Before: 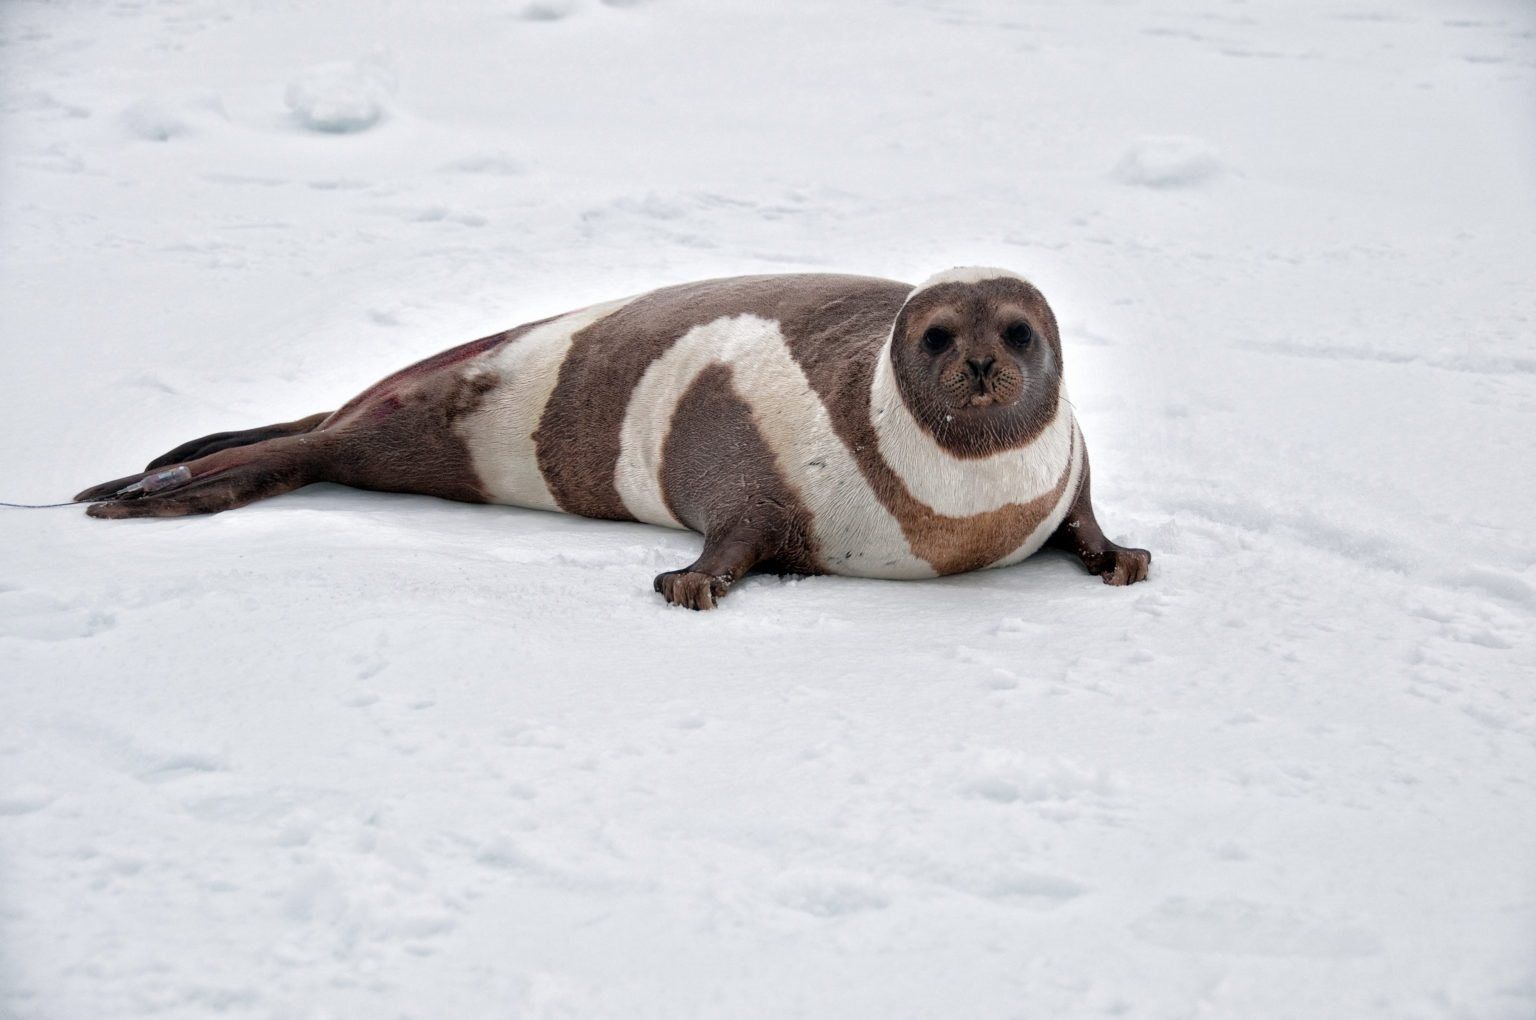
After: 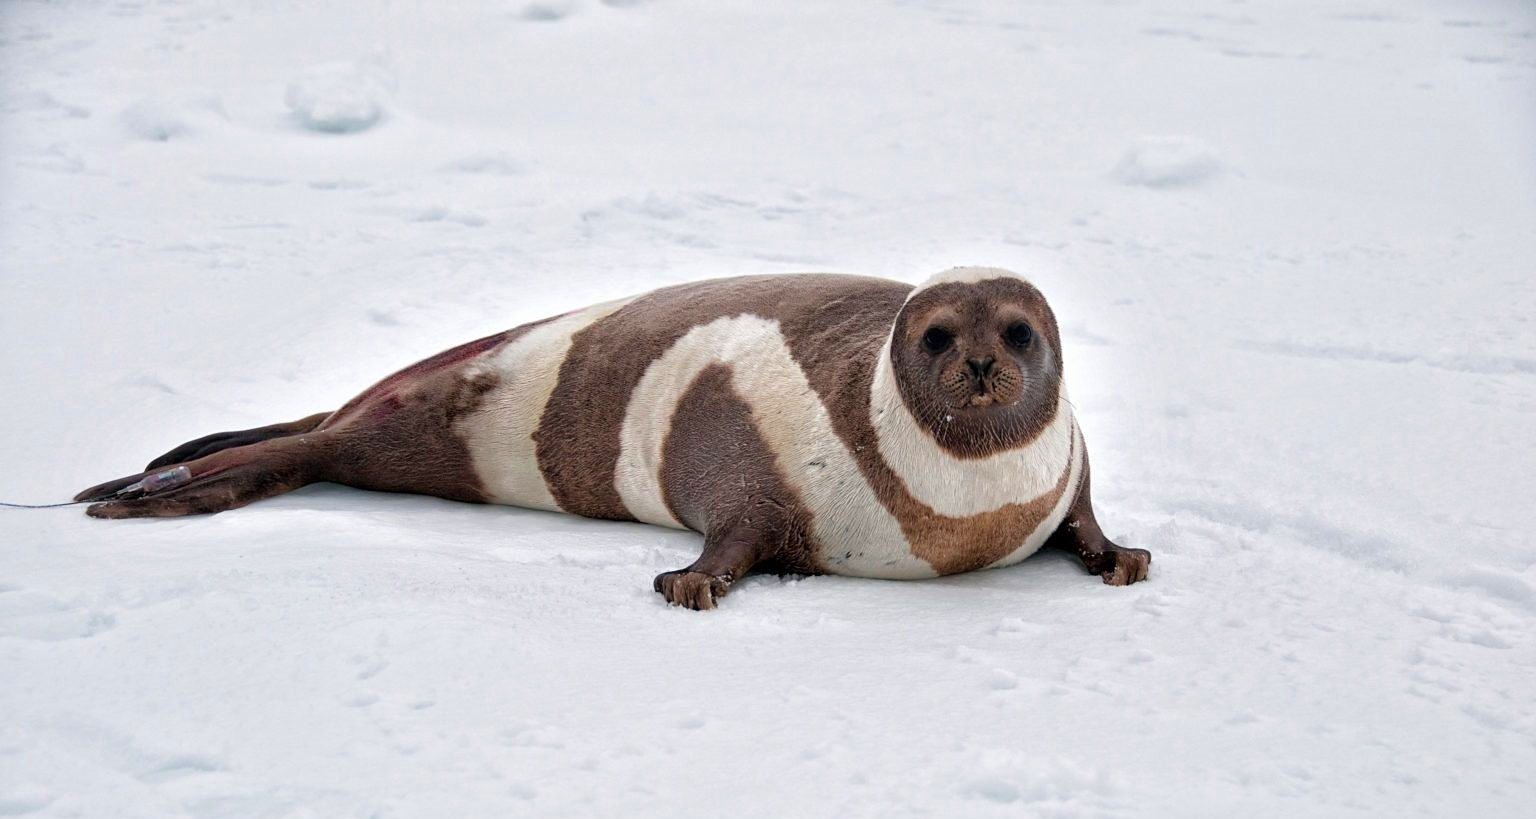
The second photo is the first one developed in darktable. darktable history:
velvia: on, module defaults
sharpen: amount 0.2
crop: bottom 19.644%
